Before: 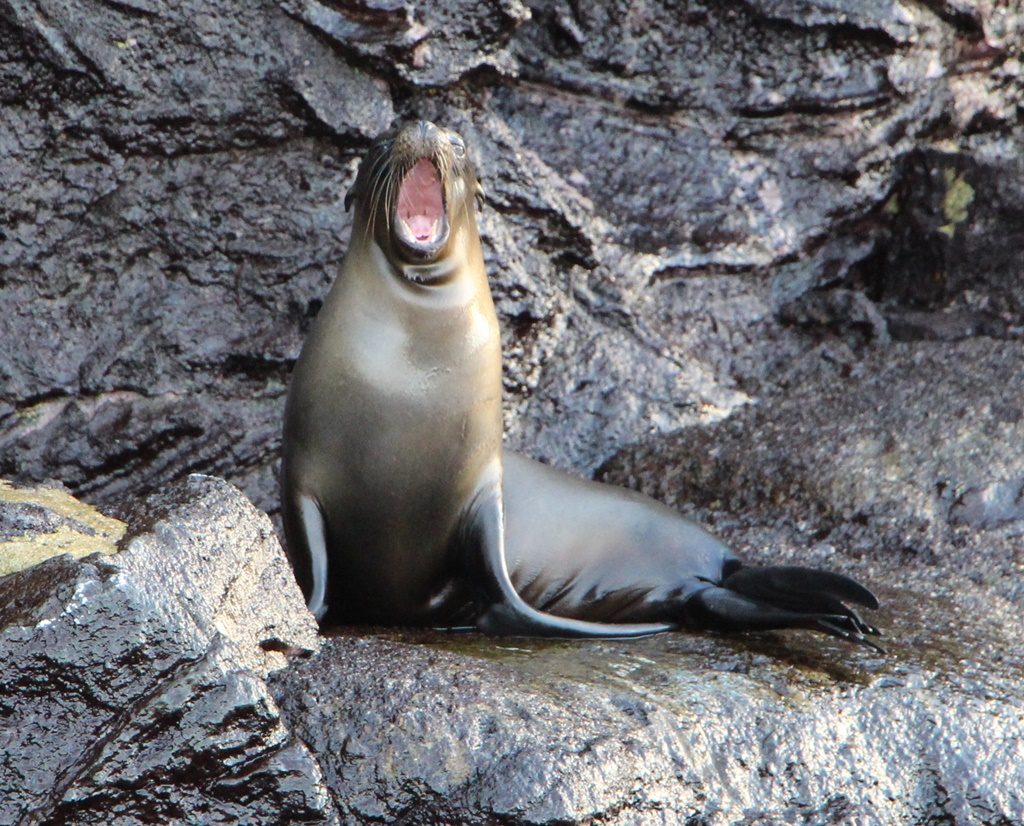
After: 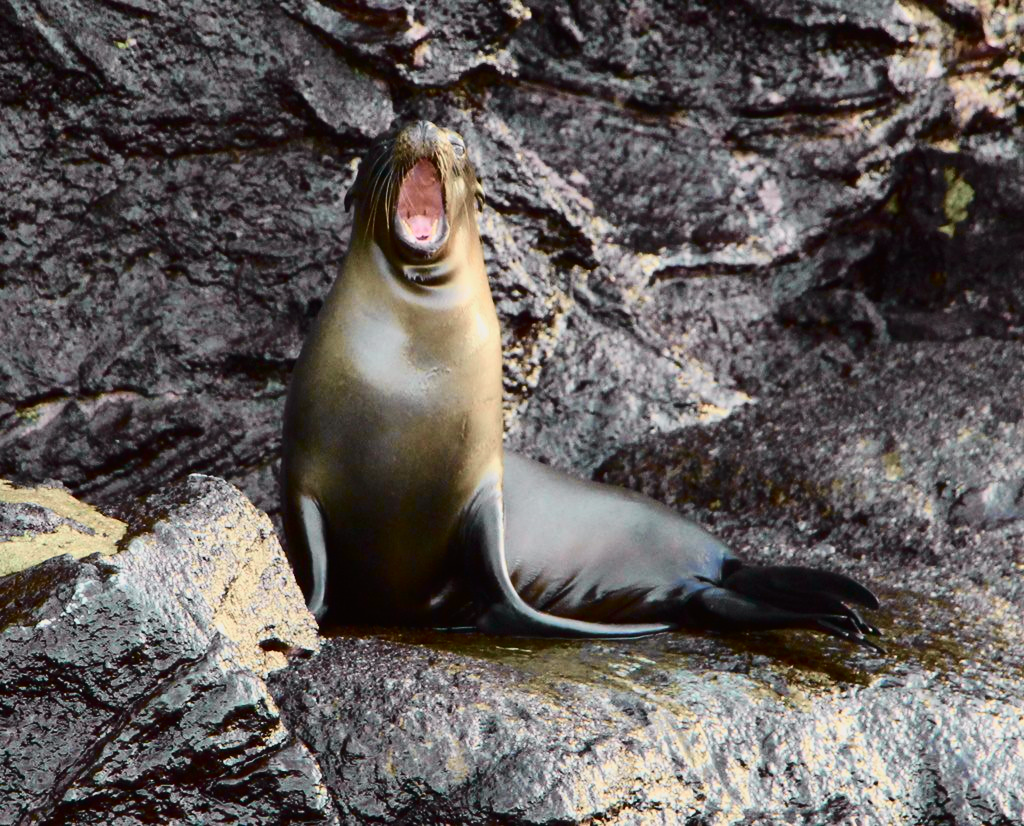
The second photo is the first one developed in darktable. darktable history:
tone curve: curves: ch0 [(0, 0.006) (0.184, 0.172) (0.405, 0.46) (0.456, 0.528) (0.634, 0.728) (0.877, 0.89) (0.984, 0.935)]; ch1 [(0, 0) (0.443, 0.43) (0.492, 0.495) (0.566, 0.582) (0.595, 0.606) (0.608, 0.609) (0.65, 0.677) (1, 1)]; ch2 [(0, 0) (0.33, 0.301) (0.421, 0.443) (0.447, 0.489) (0.492, 0.495) (0.537, 0.583) (0.586, 0.591) (0.663, 0.686) (1, 1)], color space Lab, independent channels, preserve colors none
contrast brightness saturation: brightness -0.2, saturation 0.08
